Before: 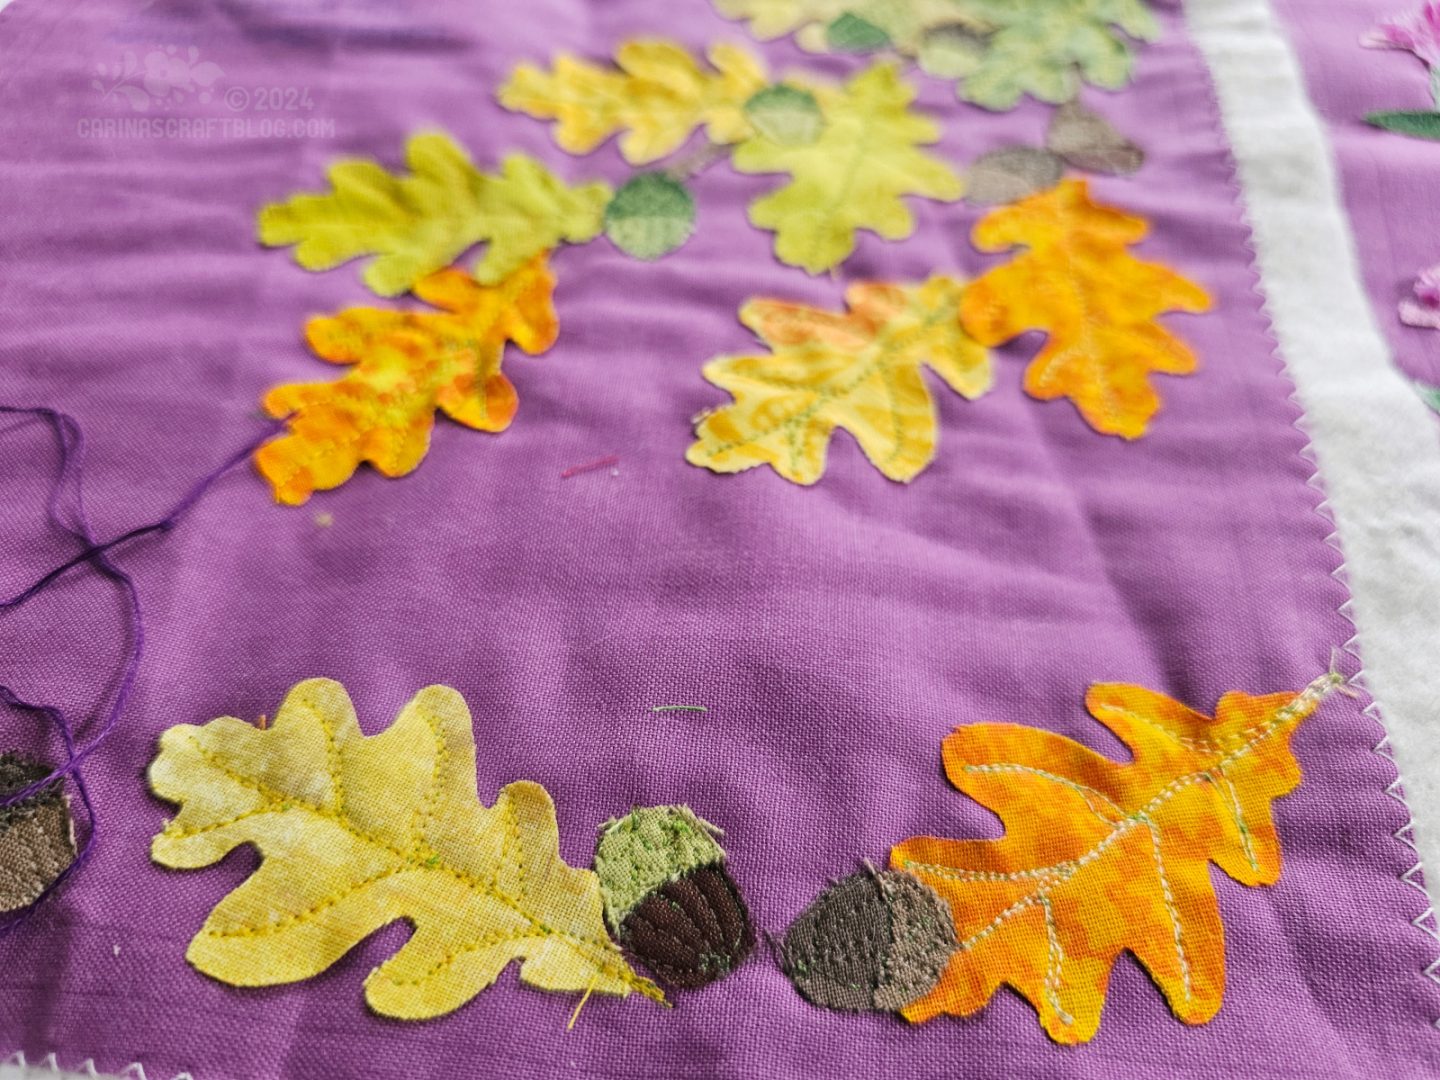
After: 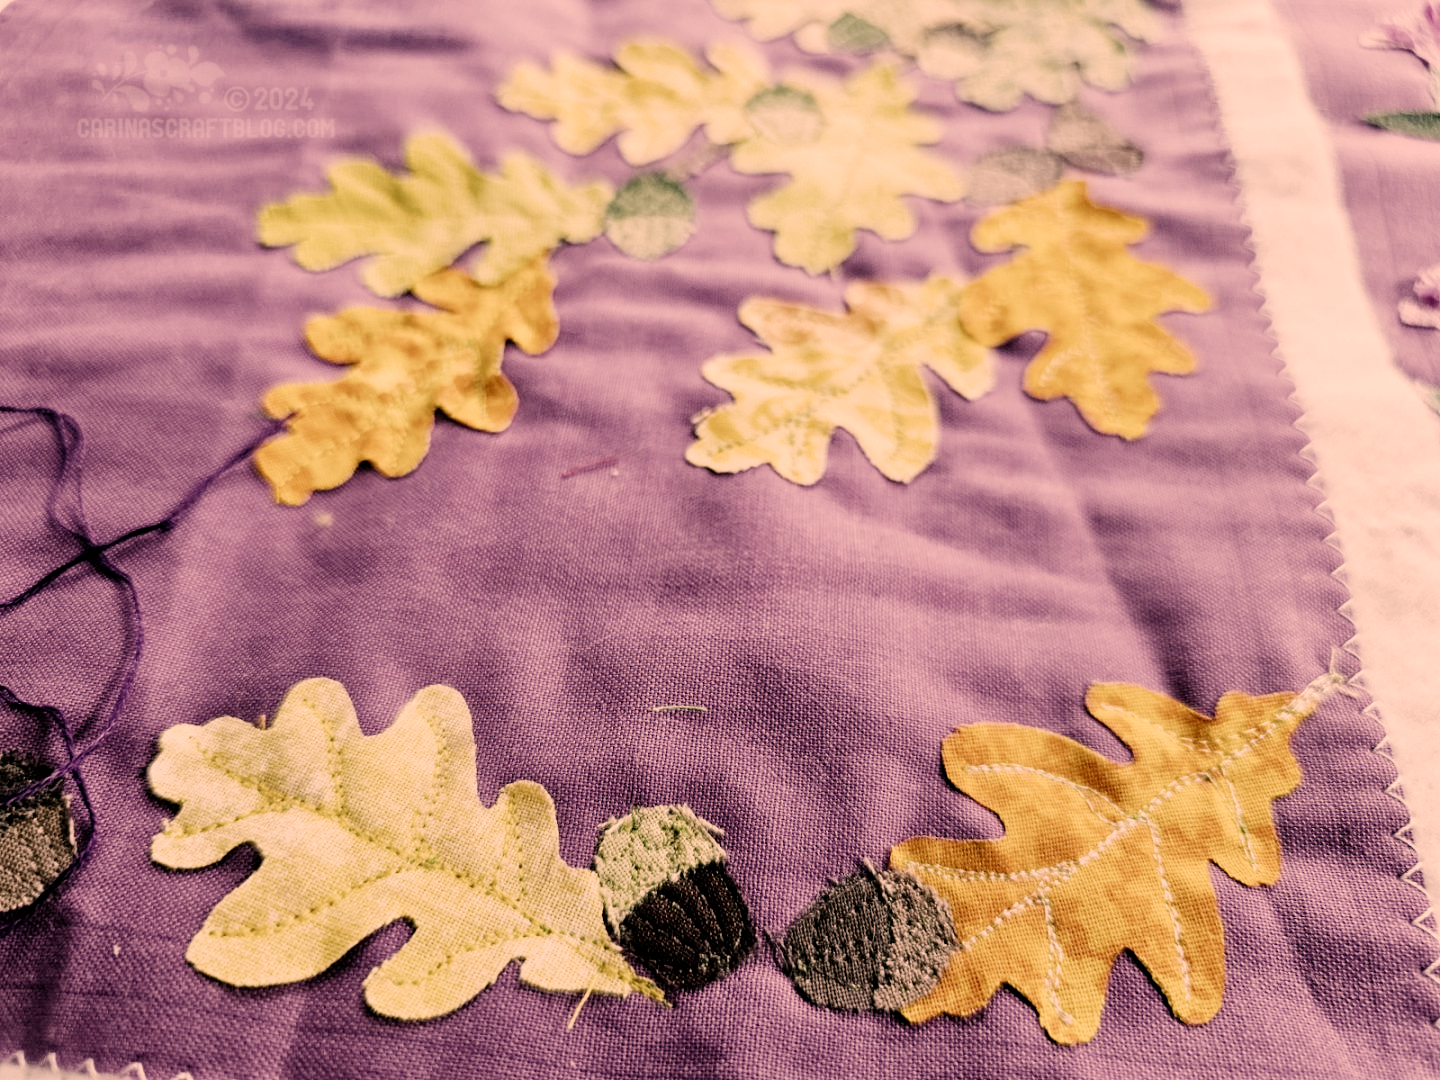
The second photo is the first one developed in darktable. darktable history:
exposure: exposure 0.3 EV, compensate highlight preservation false
color correction: highlights a* 17.78, highlights b* 19.19
filmic rgb: black relative exposure -5.02 EV, white relative exposure 3.99 EV, hardness 2.89, contrast 1.386, highlights saturation mix -29.52%, preserve chrominance no, color science v4 (2020), contrast in shadows soft
